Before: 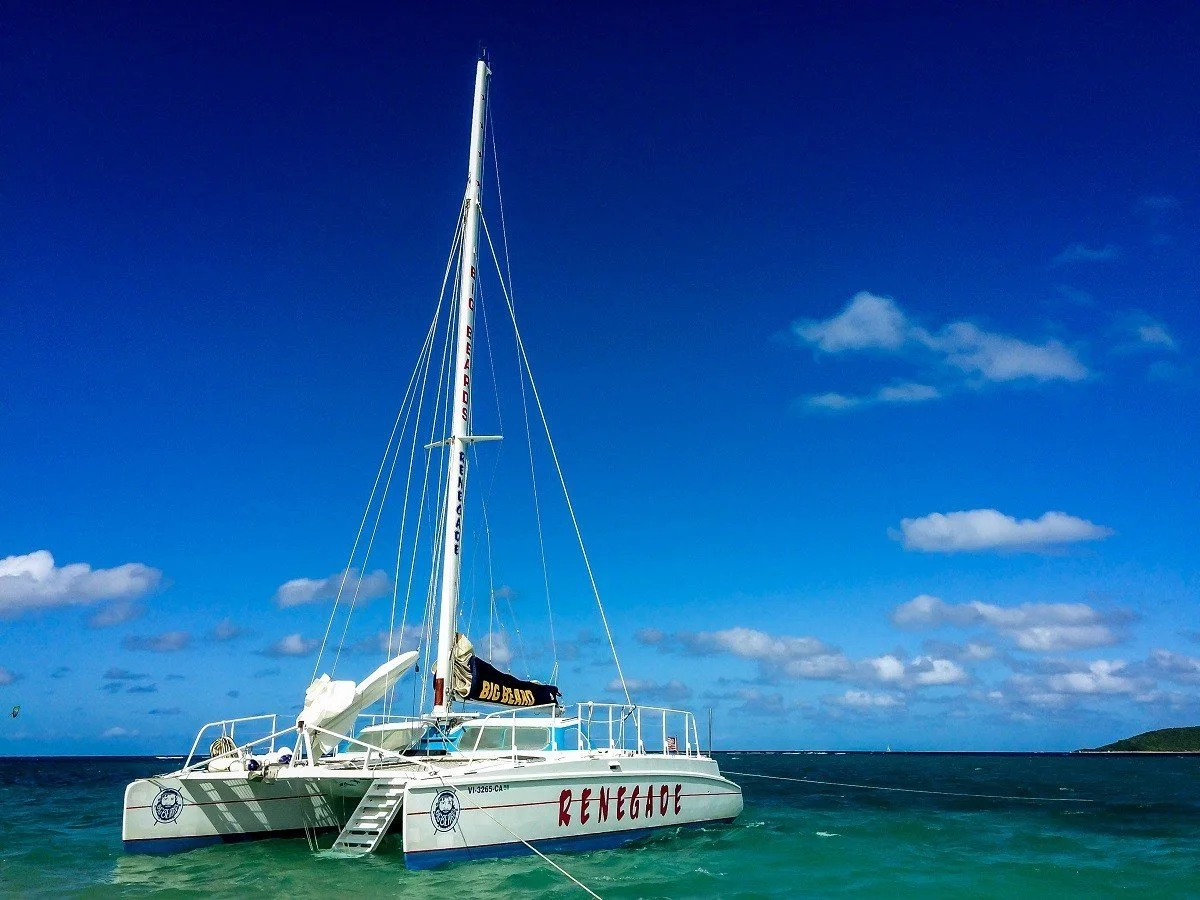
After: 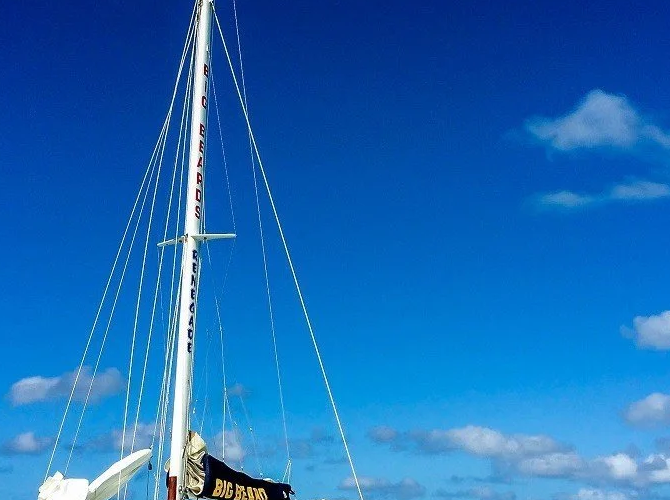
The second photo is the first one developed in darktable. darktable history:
crop and rotate: left 22.274%, top 22.496%, right 21.814%, bottom 21.849%
